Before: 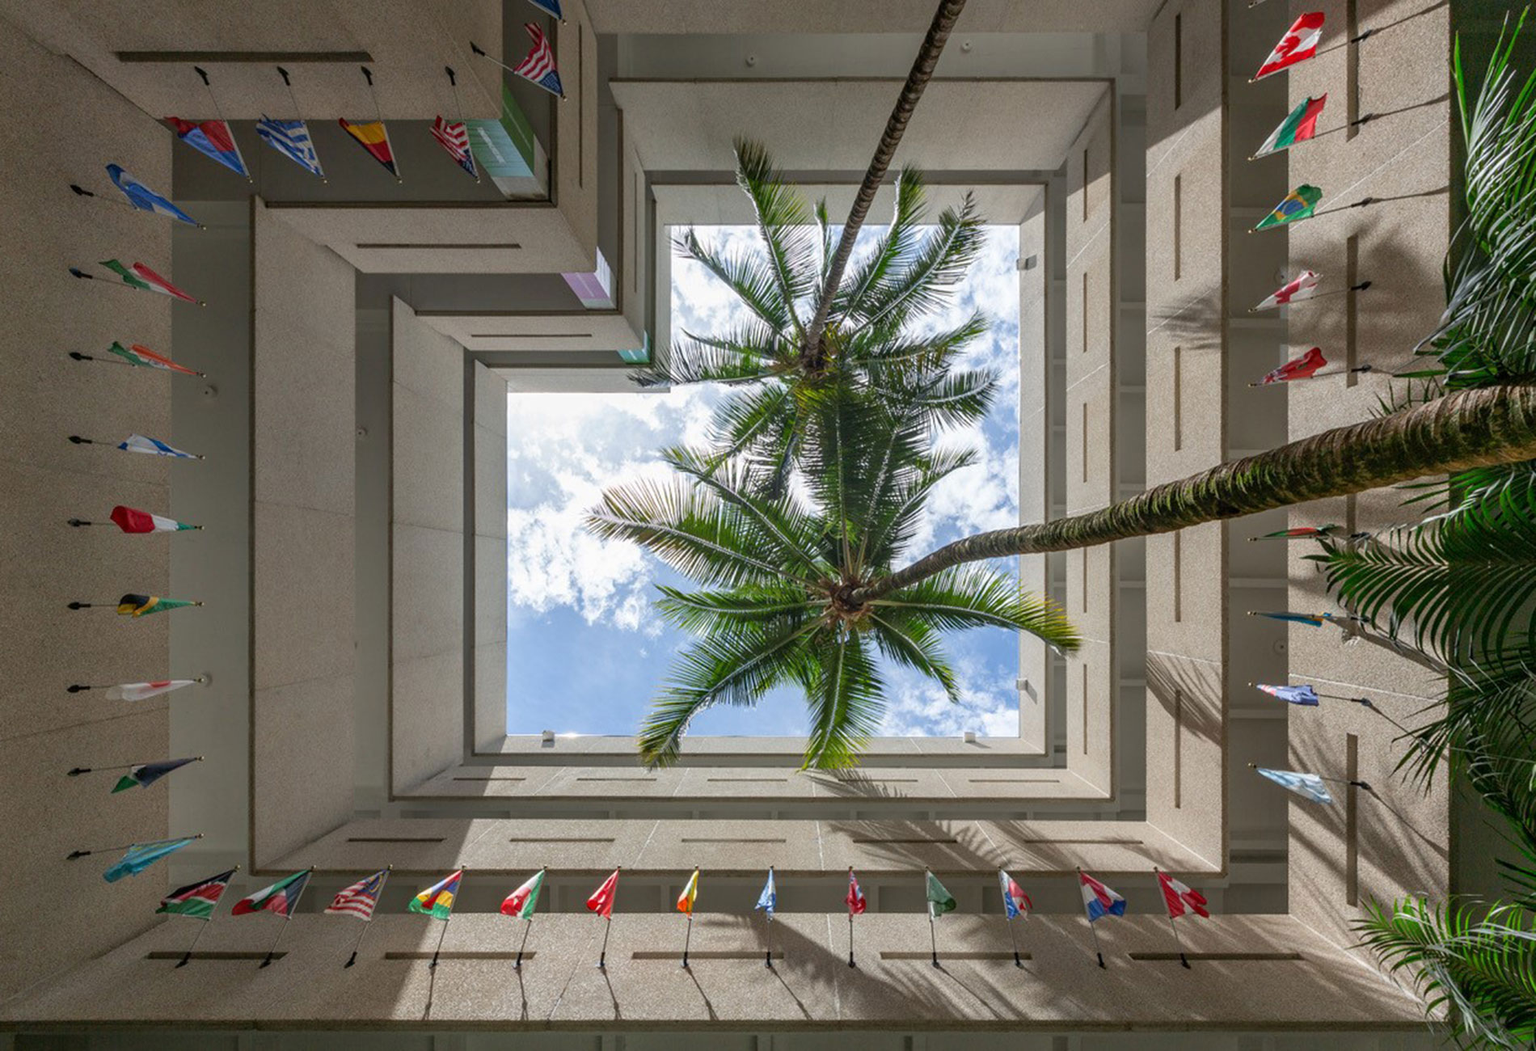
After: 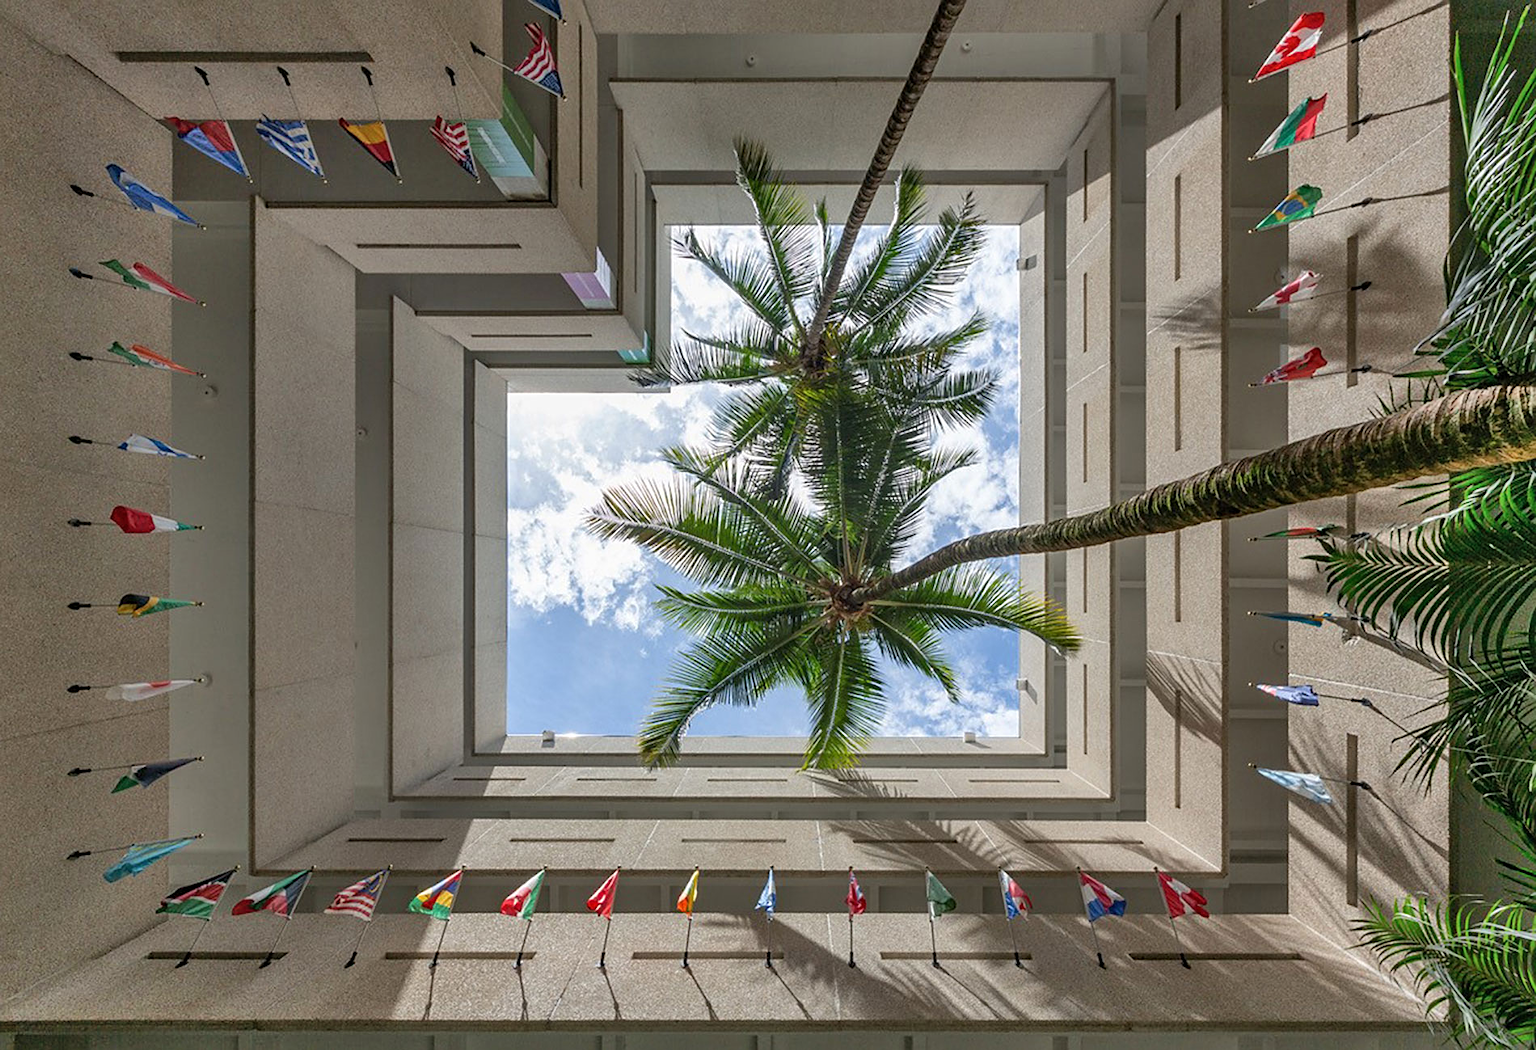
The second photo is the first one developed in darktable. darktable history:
shadows and highlights: shadows 75, highlights -25, soften with gaussian
sharpen: on, module defaults
exposure: exposure 0 EV, compensate highlight preservation false
